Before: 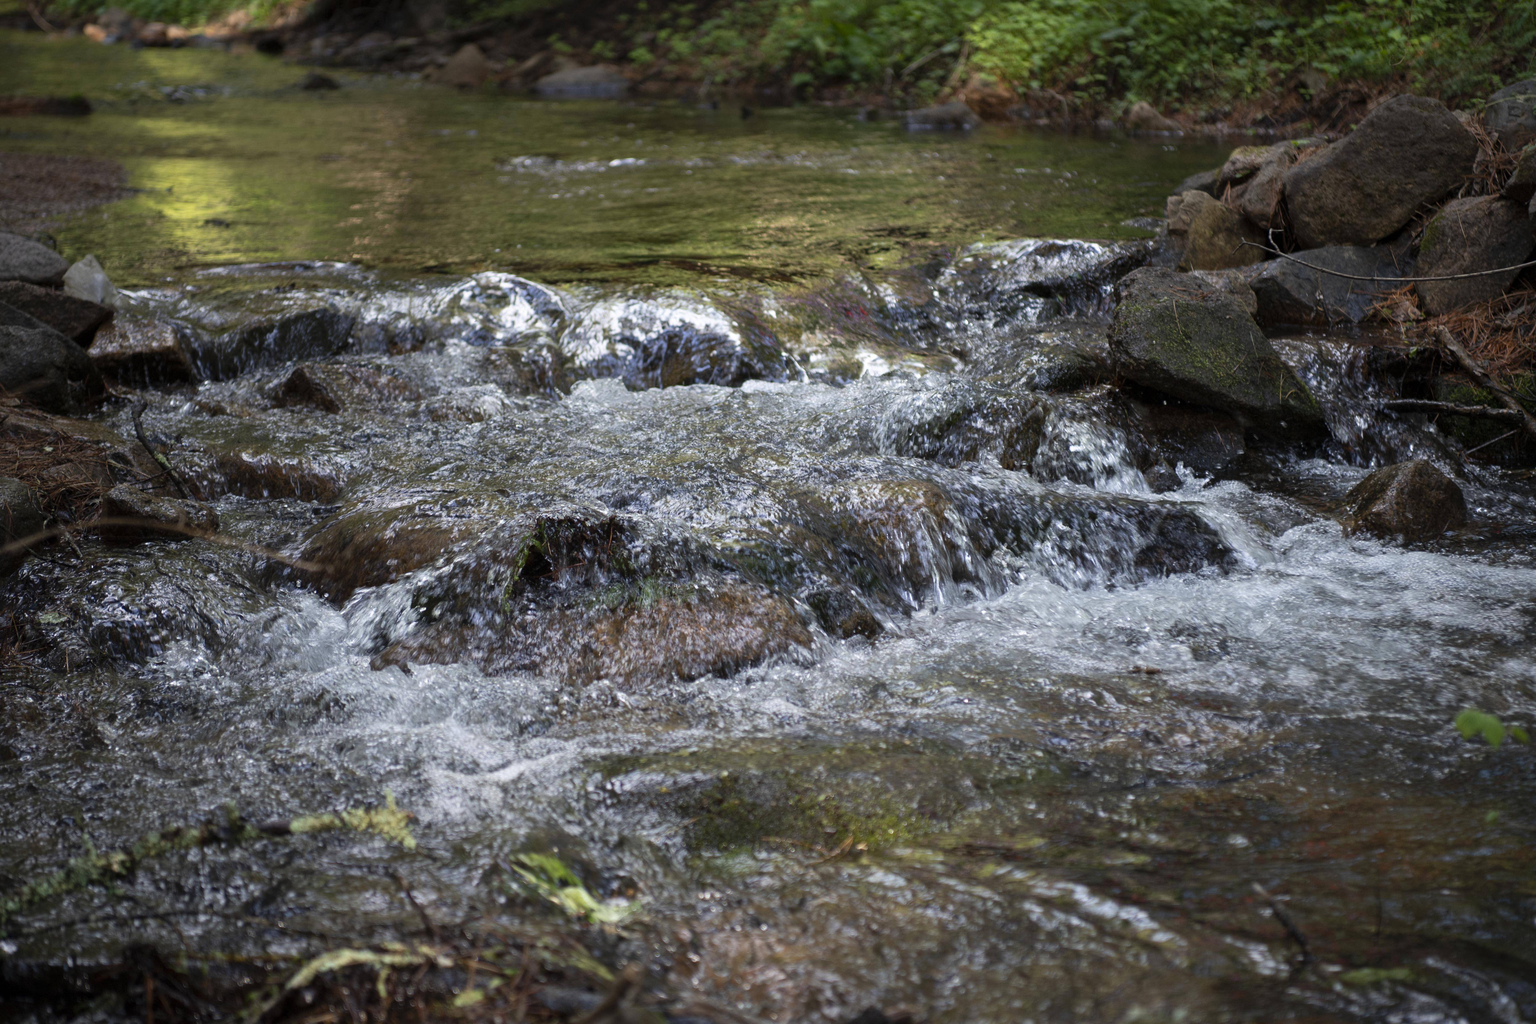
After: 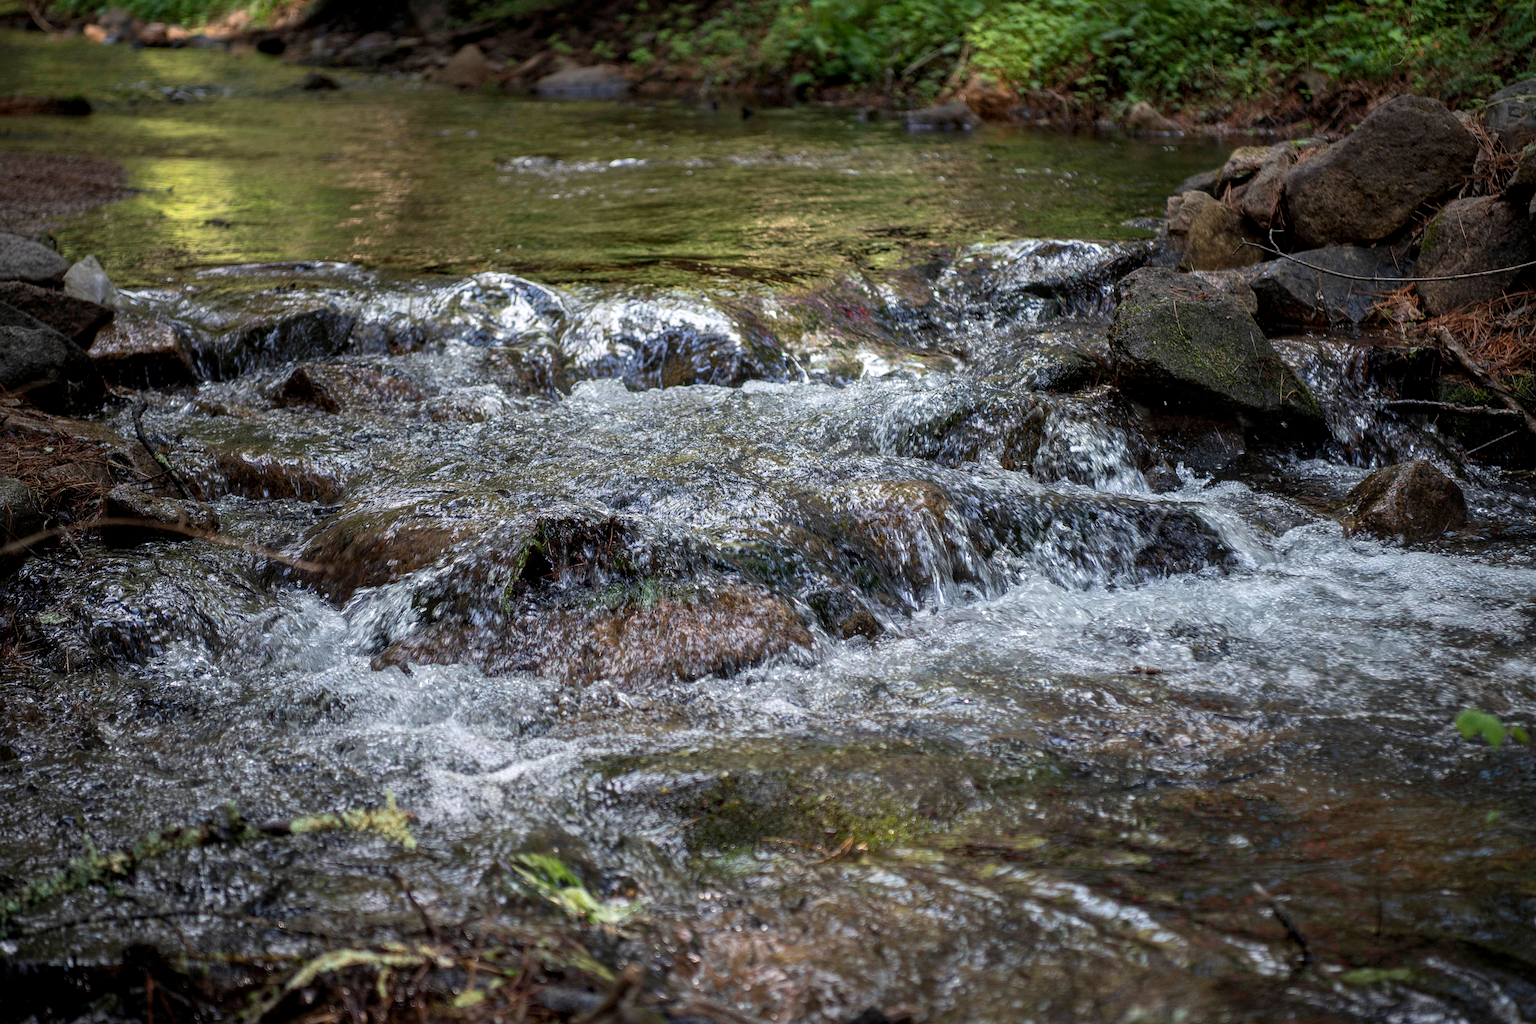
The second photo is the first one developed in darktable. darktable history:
local contrast: highlights 6%, shadows 1%, detail 133%
sharpen: on, module defaults
